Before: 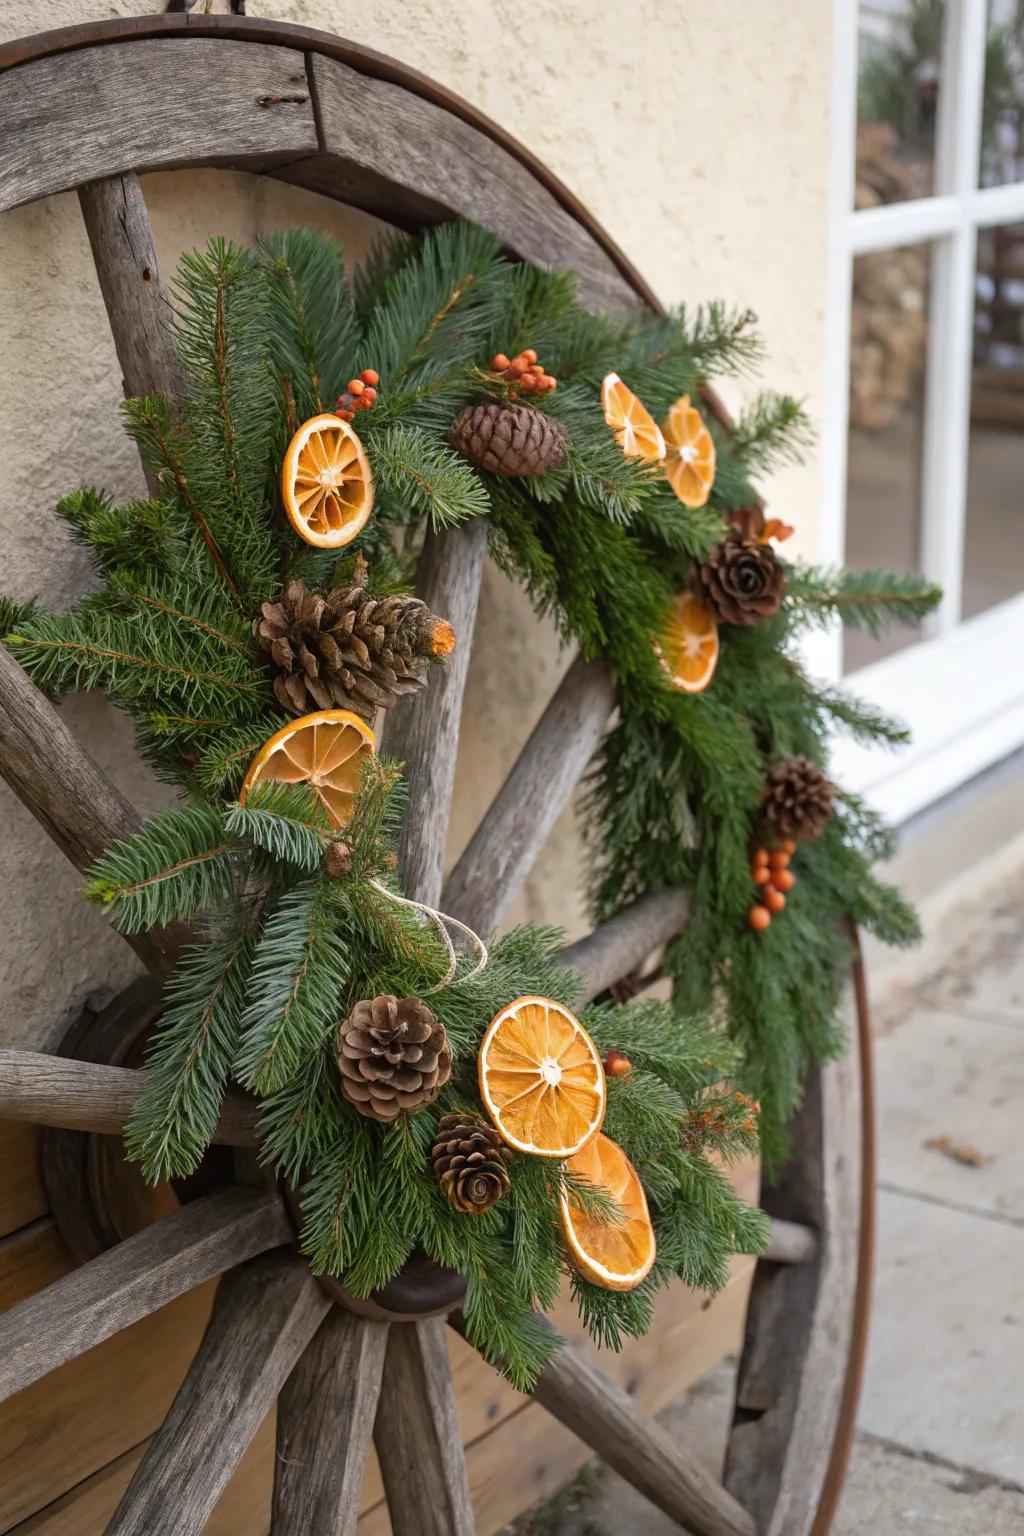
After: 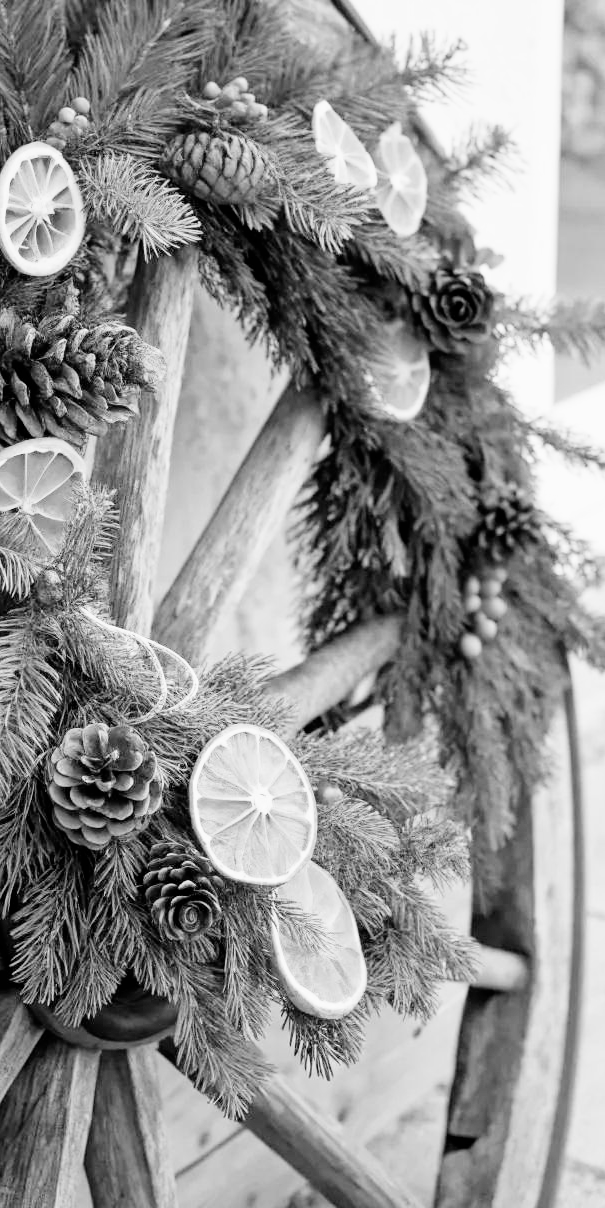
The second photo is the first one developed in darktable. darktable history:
white balance: red 1.123, blue 0.83
monochrome: on, module defaults
exposure: black level correction 0.001, exposure 1.3 EV, compensate highlight preservation false
color correction: highlights a* 15.46, highlights b* -20.56
crop and rotate: left 28.256%, top 17.734%, right 12.656%, bottom 3.573%
filmic rgb: black relative exposure -5 EV, hardness 2.88, contrast 1.3, highlights saturation mix -30%
